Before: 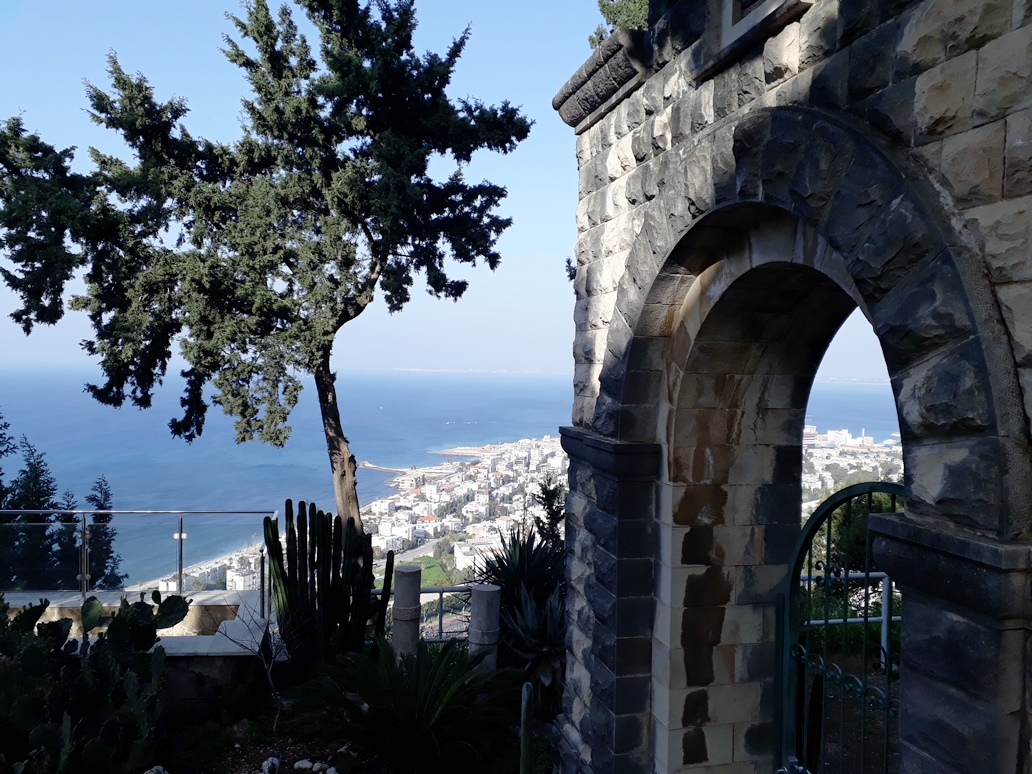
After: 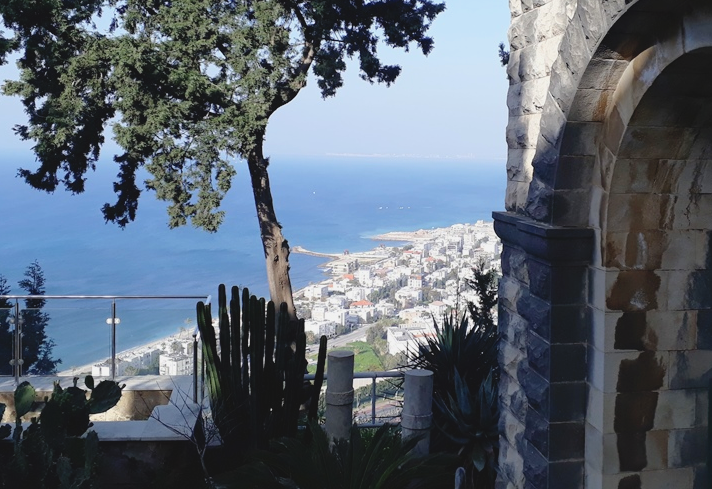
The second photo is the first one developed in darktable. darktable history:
contrast brightness saturation: contrast -0.1, brightness 0.05, saturation 0.083
crop: left 6.569%, top 27.792%, right 24.393%, bottom 8.953%
